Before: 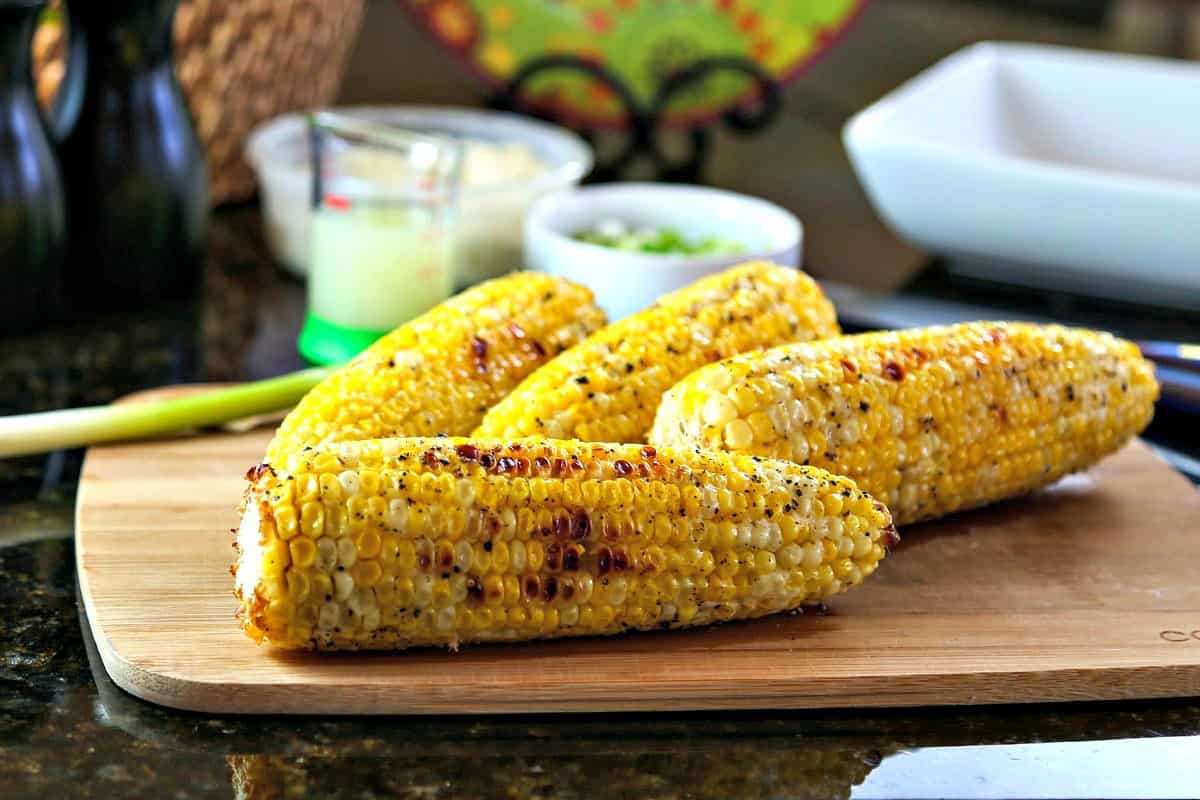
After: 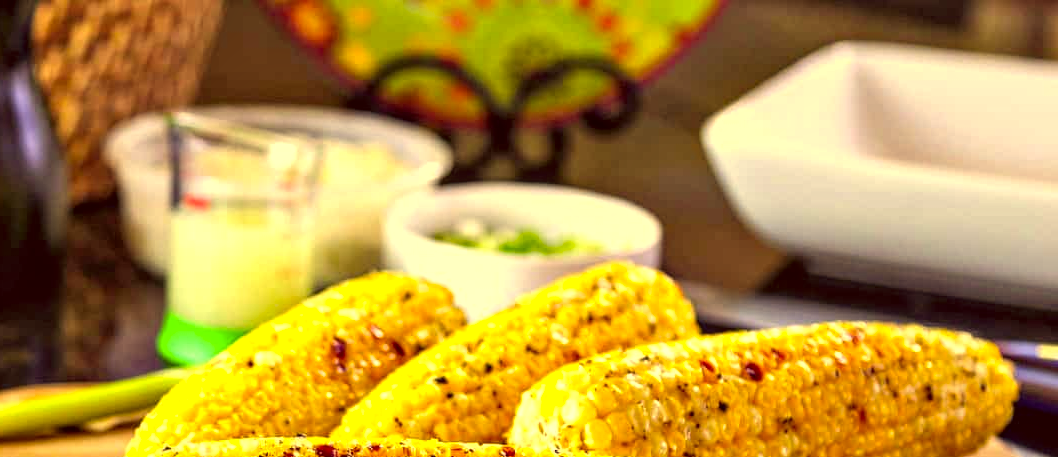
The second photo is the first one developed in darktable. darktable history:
local contrast: on, module defaults
color correction: highlights a* 10.12, highlights b* 39.04, shadows a* 14.62, shadows b* 3.37
exposure: exposure 0.2 EV, compensate highlight preservation false
crop and rotate: left 11.812%, bottom 42.776%
